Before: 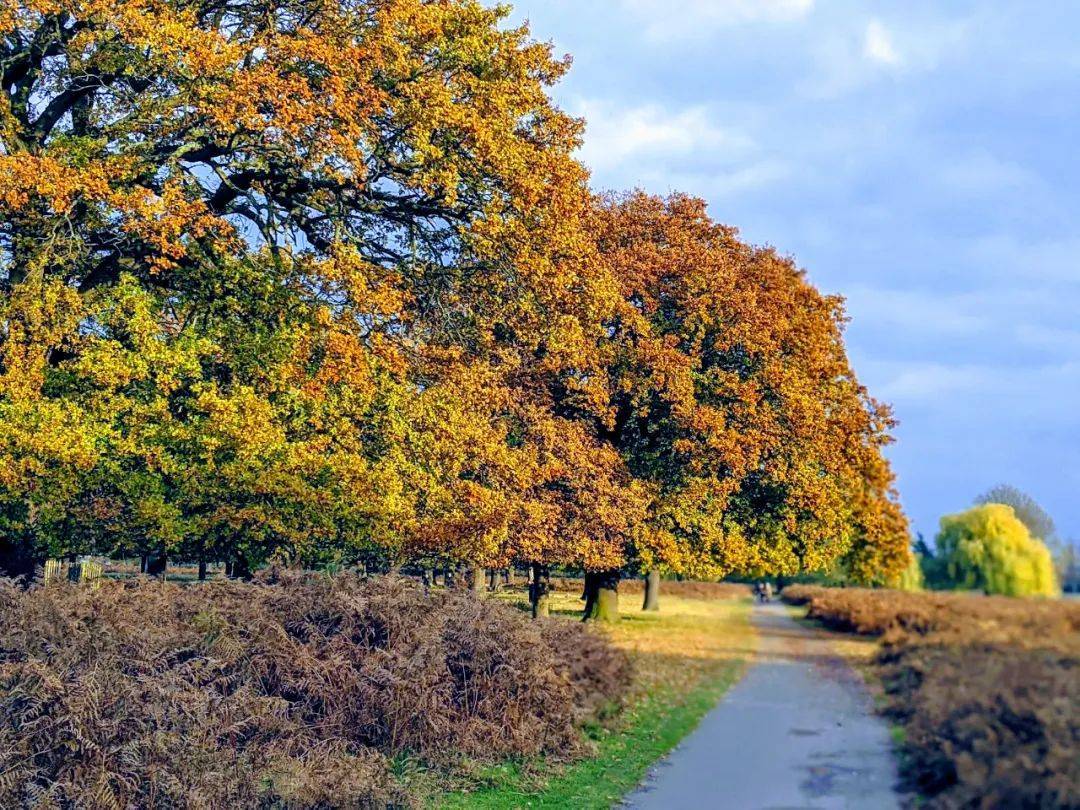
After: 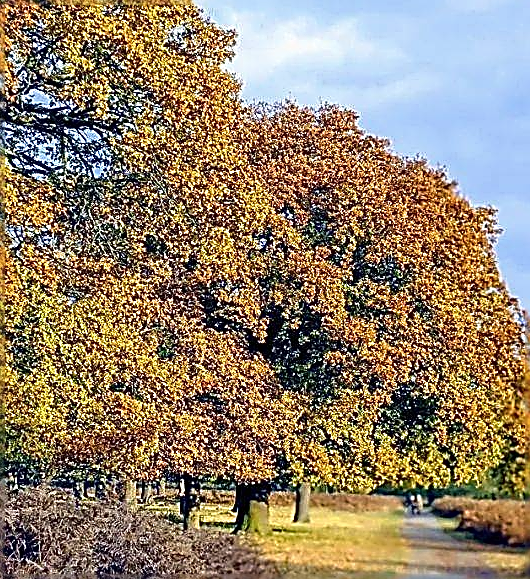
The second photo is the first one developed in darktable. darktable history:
sharpen: amount 1.999
contrast brightness saturation: saturation -0.066
crop: left 32.375%, top 10.97%, right 18.55%, bottom 17.453%
